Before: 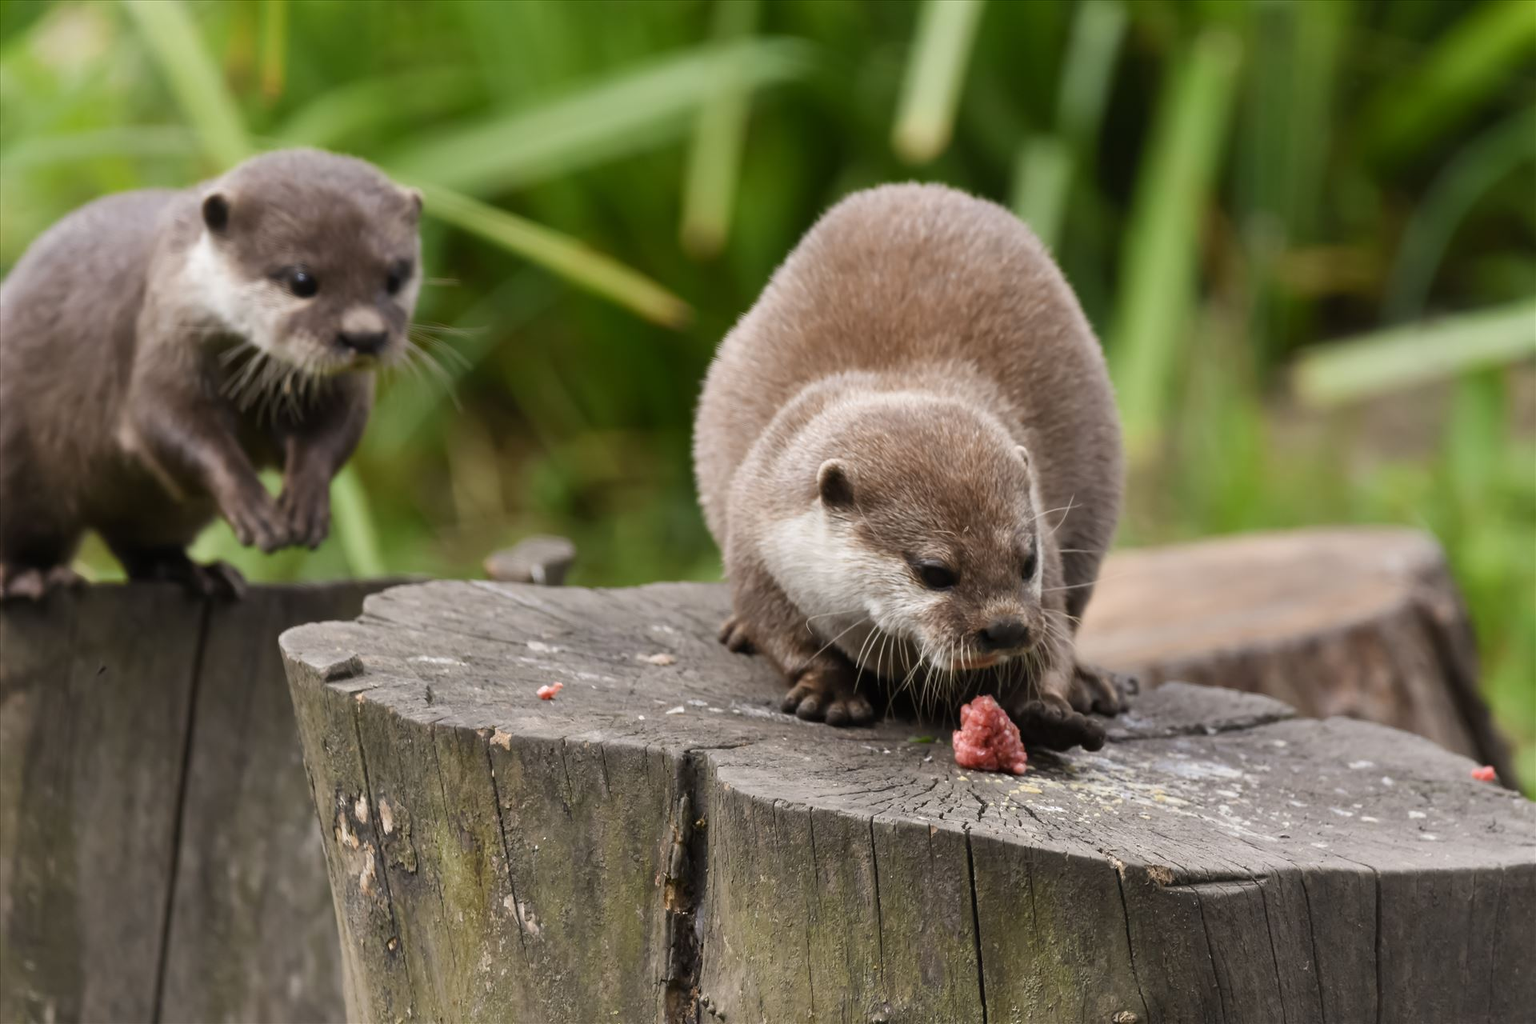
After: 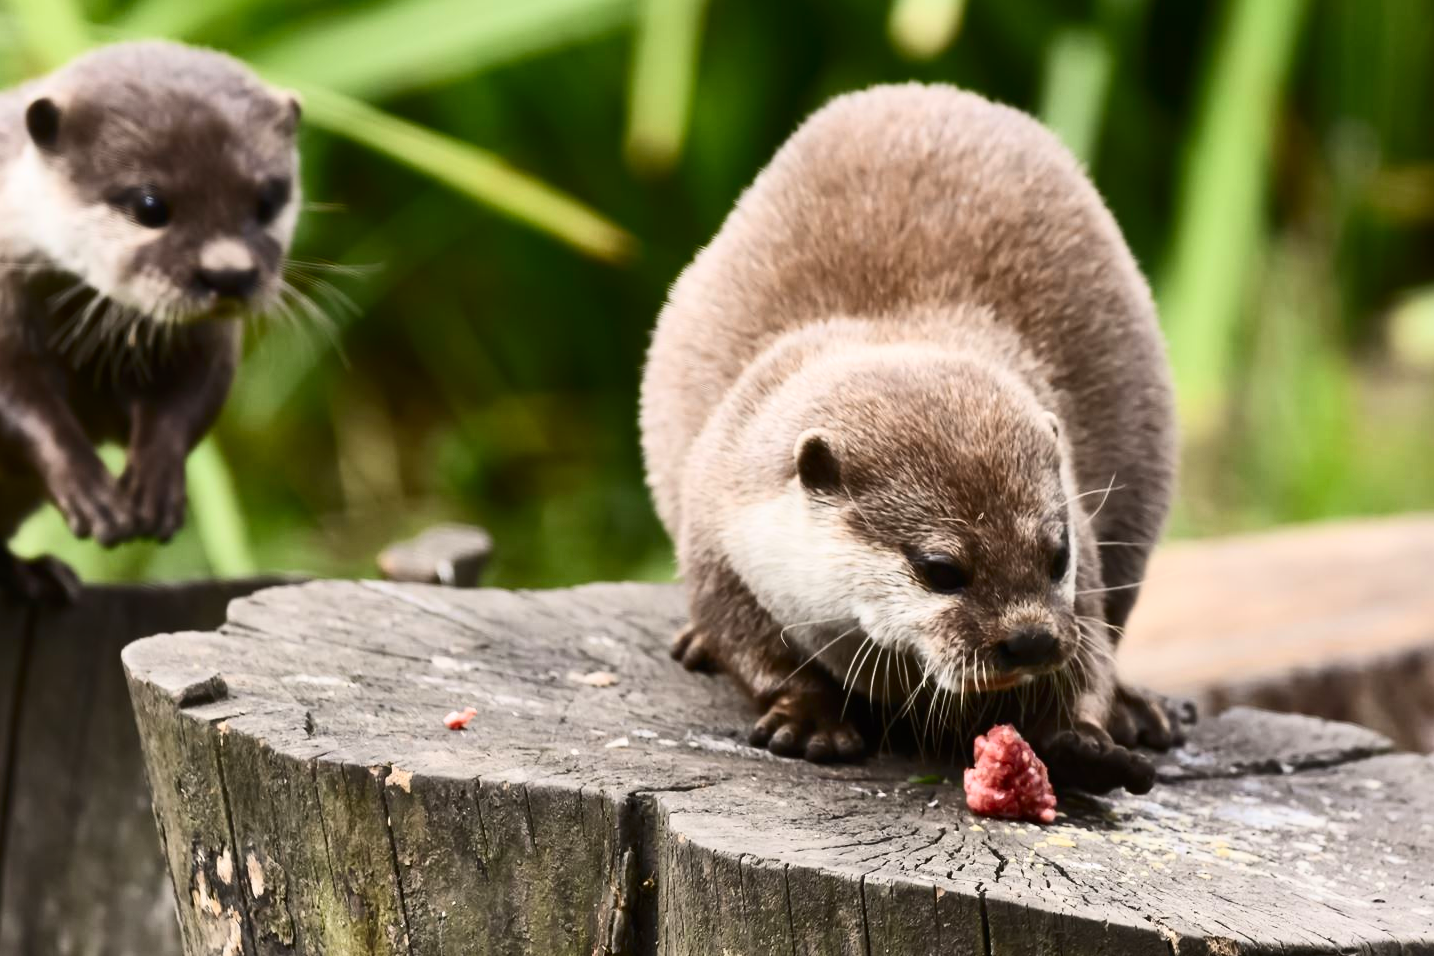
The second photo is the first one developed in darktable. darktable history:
crop and rotate: left 11.831%, top 11.346%, right 13.429%, bottom 13.899%
contrast brightness saturation: contrast 0.4, brightness 0.1, saturation 0.21
